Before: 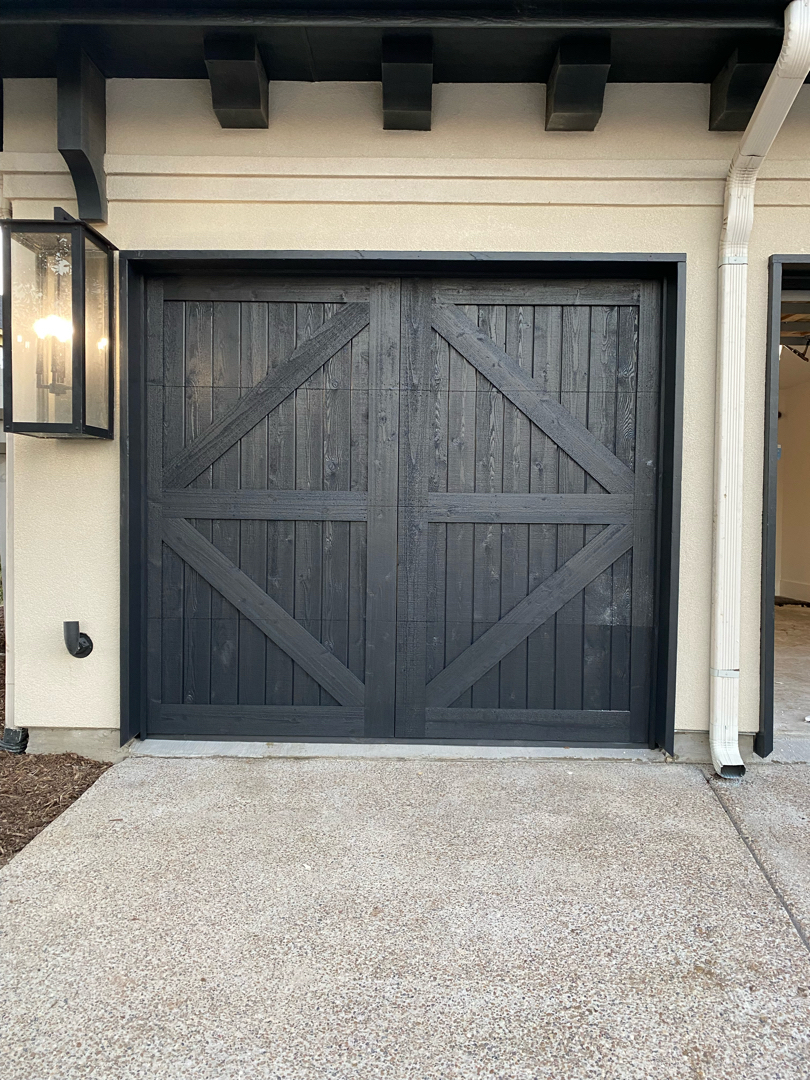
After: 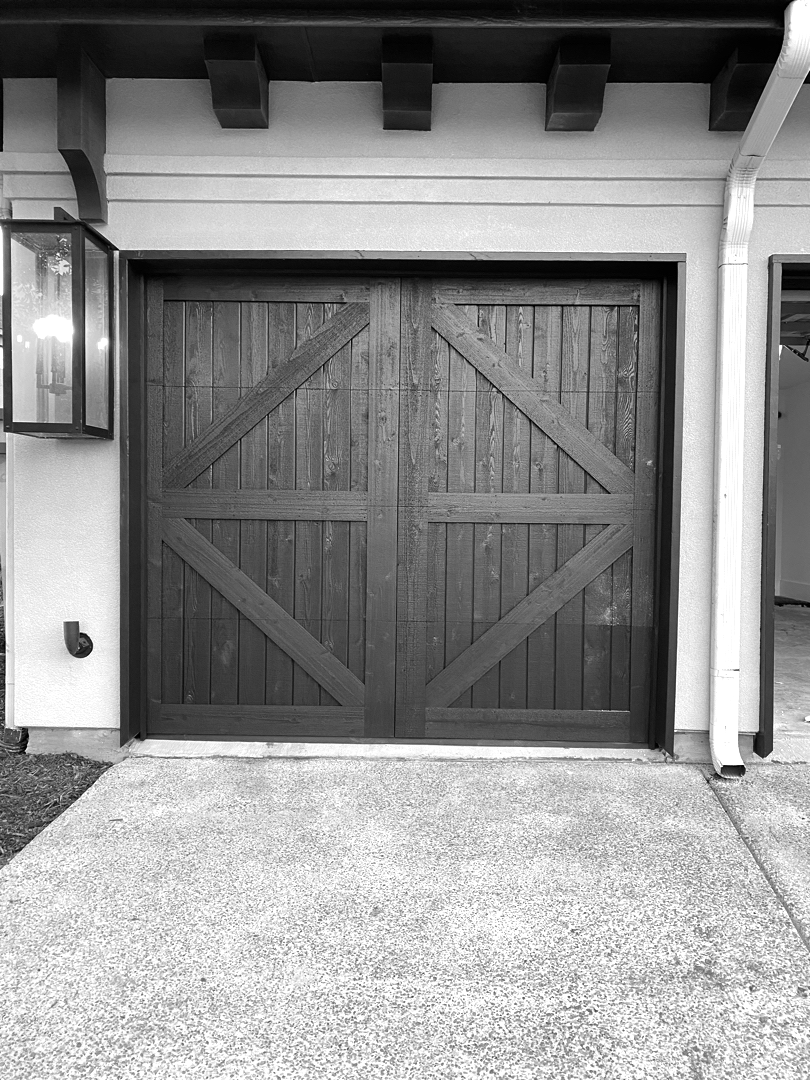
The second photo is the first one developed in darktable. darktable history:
color correction: highlights a* -9.72, highlights b* -21.79
color balance rgb: shadows lift › luminance -7.928%, shadows lift › chroma 2.442%, shadows lift › hue 164.79°, linear chroma grading › global chroma 15.571%, perceptual saturation grading › global saturation 25.024%
color zones: curves: ch0 [(0, 0.613) (0.01, 0.613) (0.245, 0.448) (0.498, 0.529) (0.642, 0.665) (0.879, 0.777) (0.99, 0.613)]; ch1 [(0, 0) (0.143, 0) (0.286, 0) (0.429, 0) (0.571, 0) (0.714, 0) (0.857, 0)]
